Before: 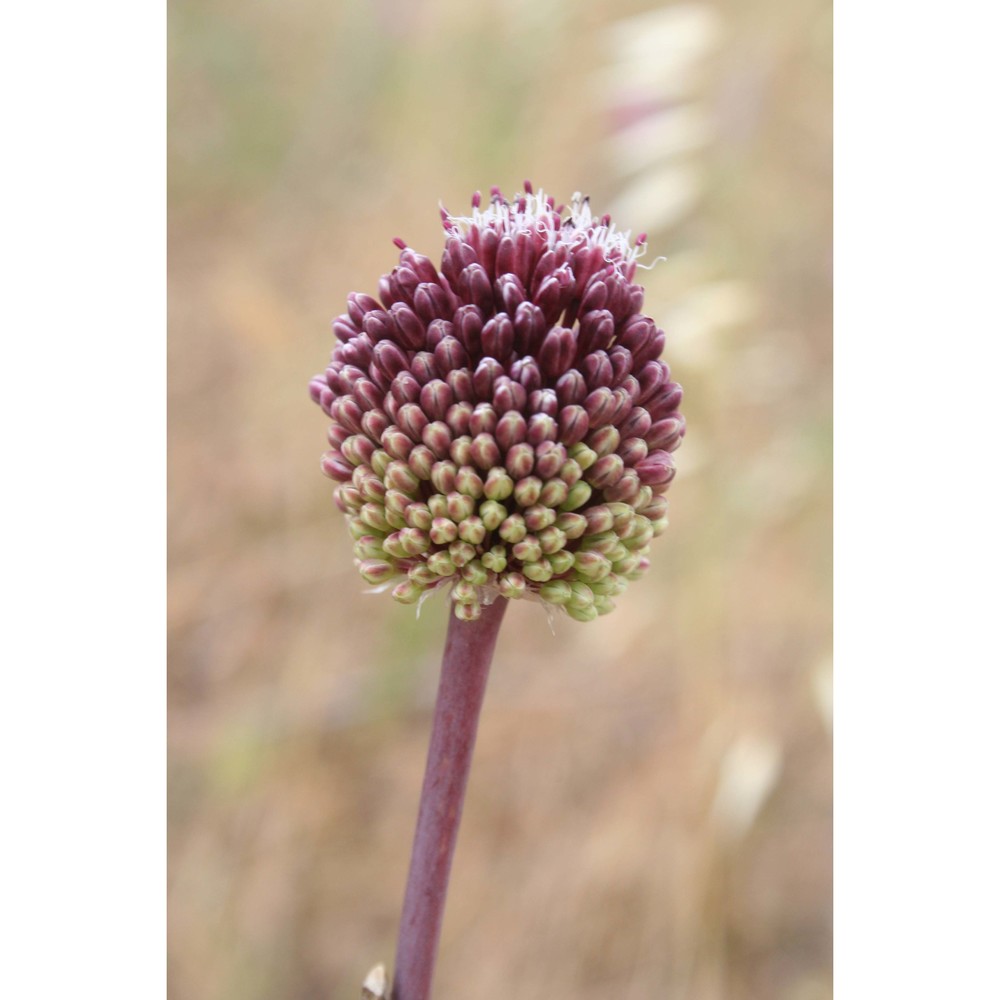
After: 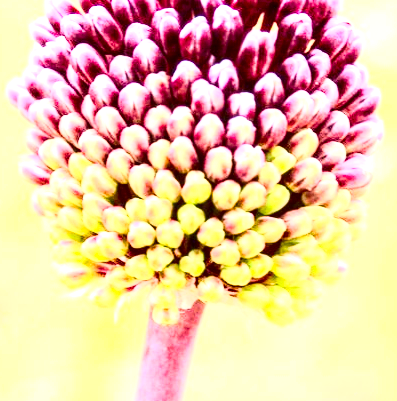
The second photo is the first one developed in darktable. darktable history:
velvia: on, module defaults
crop: left 30.278%, top 29.67%, right 30.004%, bottom 30.146%
exposure: exposure 2.015 EV, compensate highlight preservation false
local contrast: detail 202%
color balance rgb: power › chroma 0.518%, power › hue 214.92°, linear chroma grading › global chroma 9.218%, perceptual saturation grading › global saturation 39.199%, perceptual saturation grading › highlights -25.628%, perceptual saturation grading › mid-tones 34.794%, perceptual saturation grading › shadows 36.168%
contrast brightness saturation: contrast 0.629, brightness 0.343, saturation 0.148
